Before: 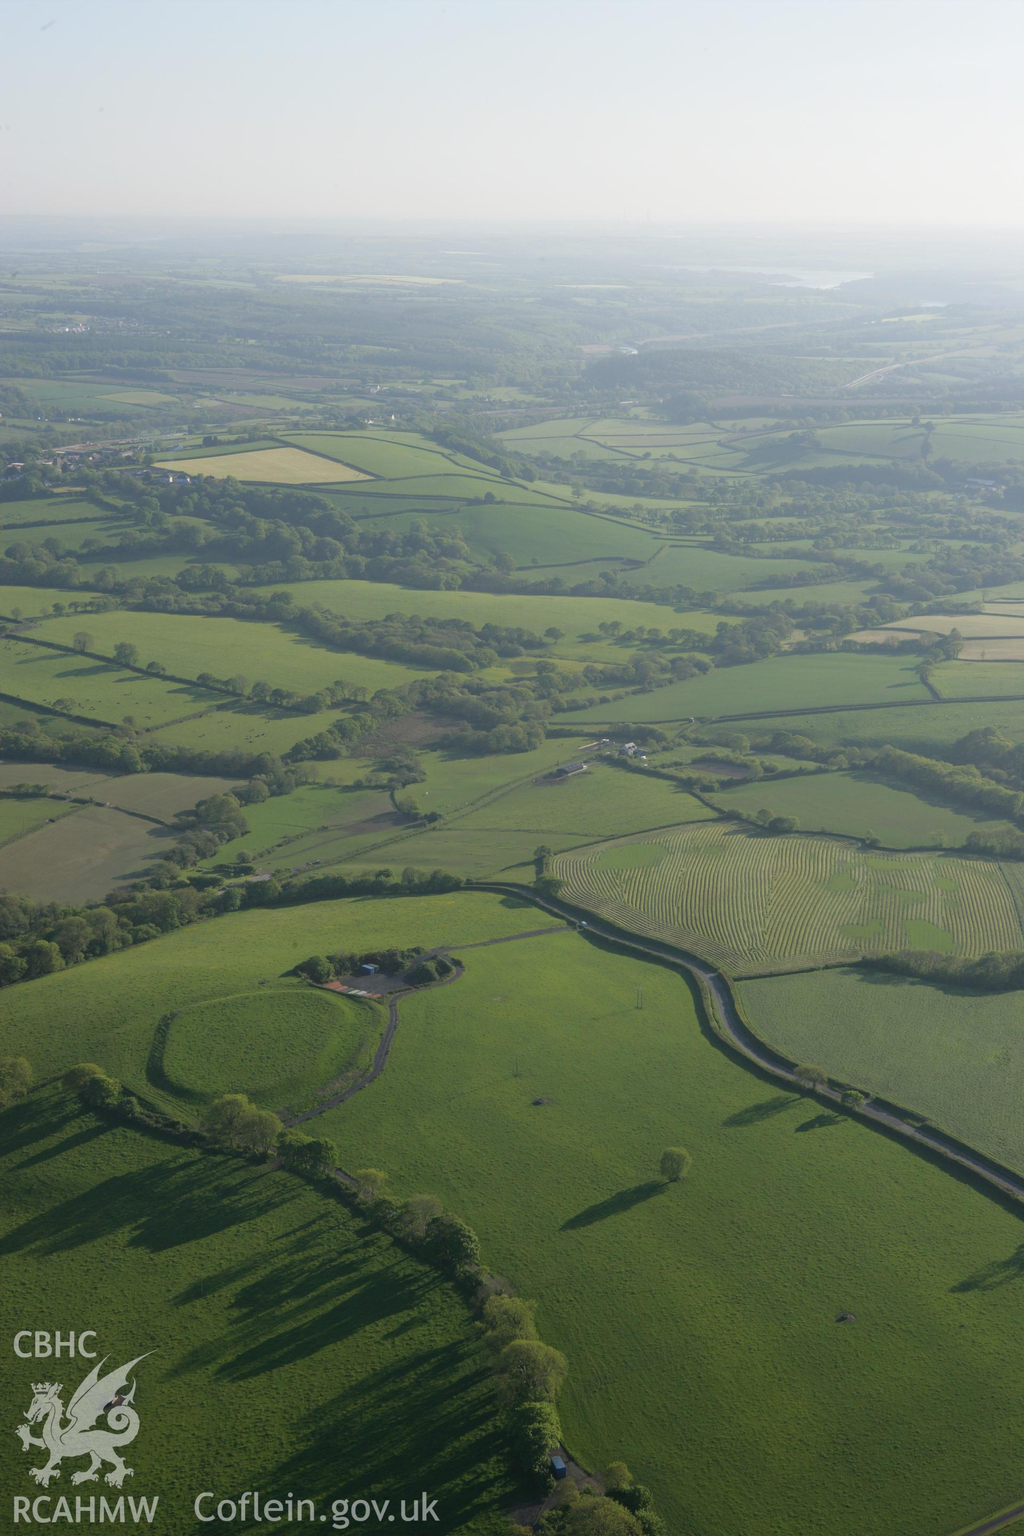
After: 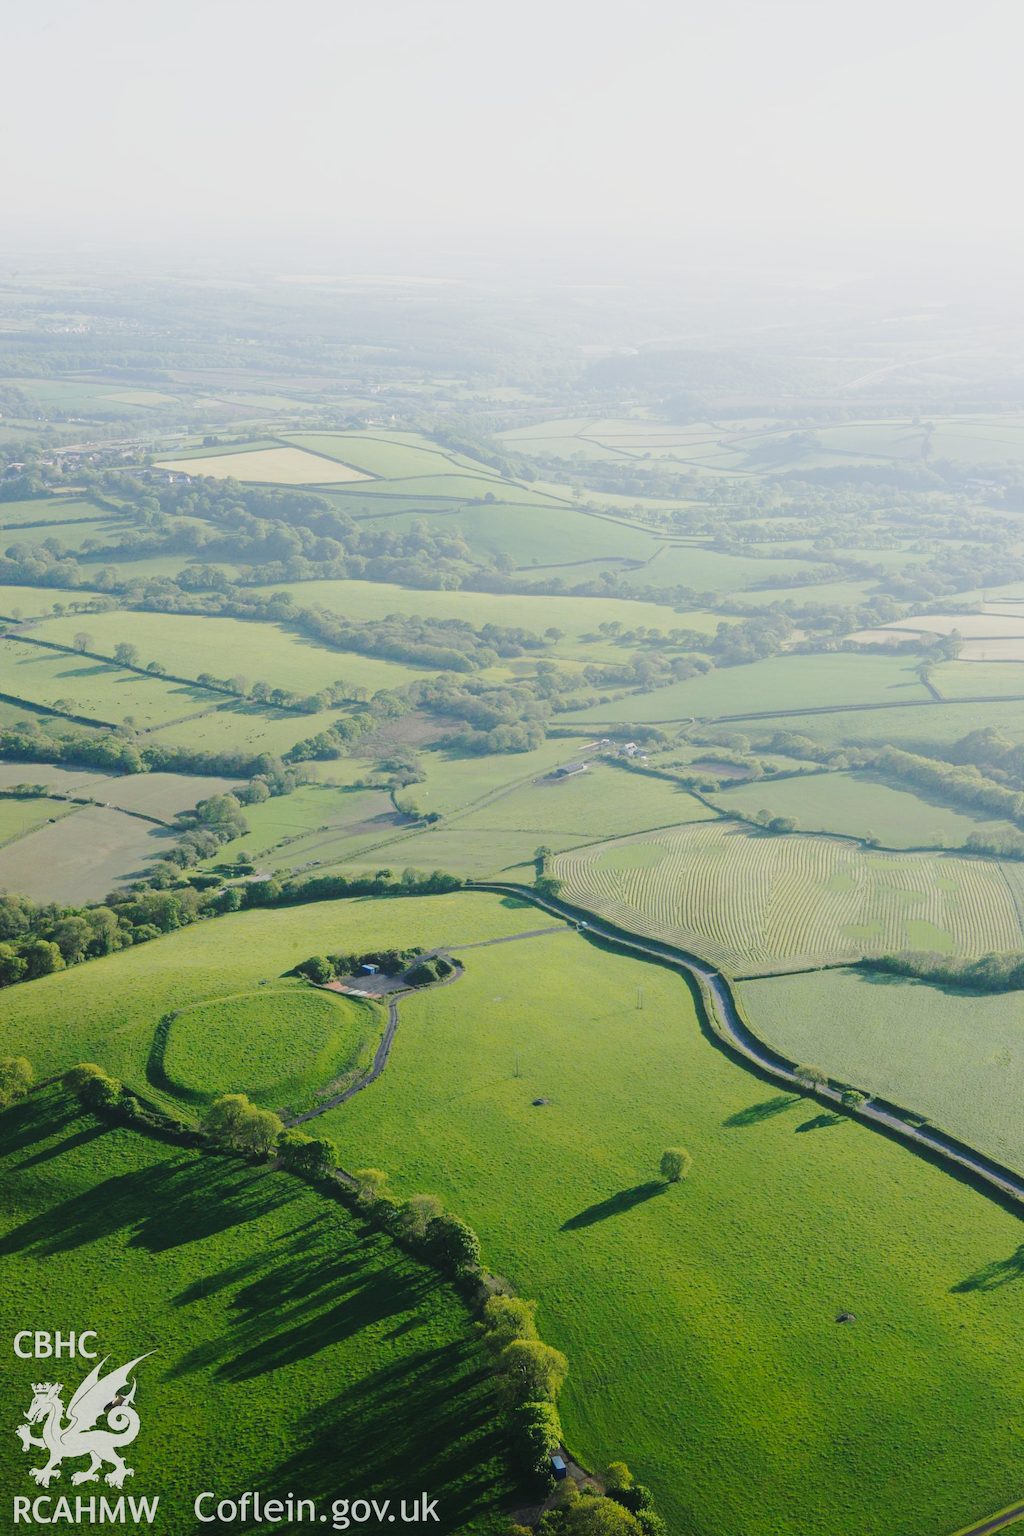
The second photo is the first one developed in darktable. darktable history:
base curve: curves: ch0 [(0, 0) (0.028, 0.03) (0.121, 0.232) (0.46, 0.748) (0.859, 0.968) (1, 1)], preserve colors none
tone curve: curves: ch0 [(0, 0.018) (0.036, 0.038) (0.15, 0.131) (0.27, 0.247) (0.503, 0.556) (0.763, 0.785) (1, 0.919)]; ch1 [(0, 0) (0.203, 0.158) (0.333, 0.283) (0.451, 0.417) (0.502, 0.5) (0.519, 0.522) (0.562, 0.588) (0.603, 0.664) (0.722, 0.813) (1, 1)]; ch2 [(0, 0) (0.29, 0.295) (0.404, 0.436) (0.497, 0.499) (0.521, 0.523) (0.561, 0.605) (0.639, 0.664) (0.712, 0.764) (1, 1)], preserve colors none
color correction: highlights b* -0.047, saturation 0.987
